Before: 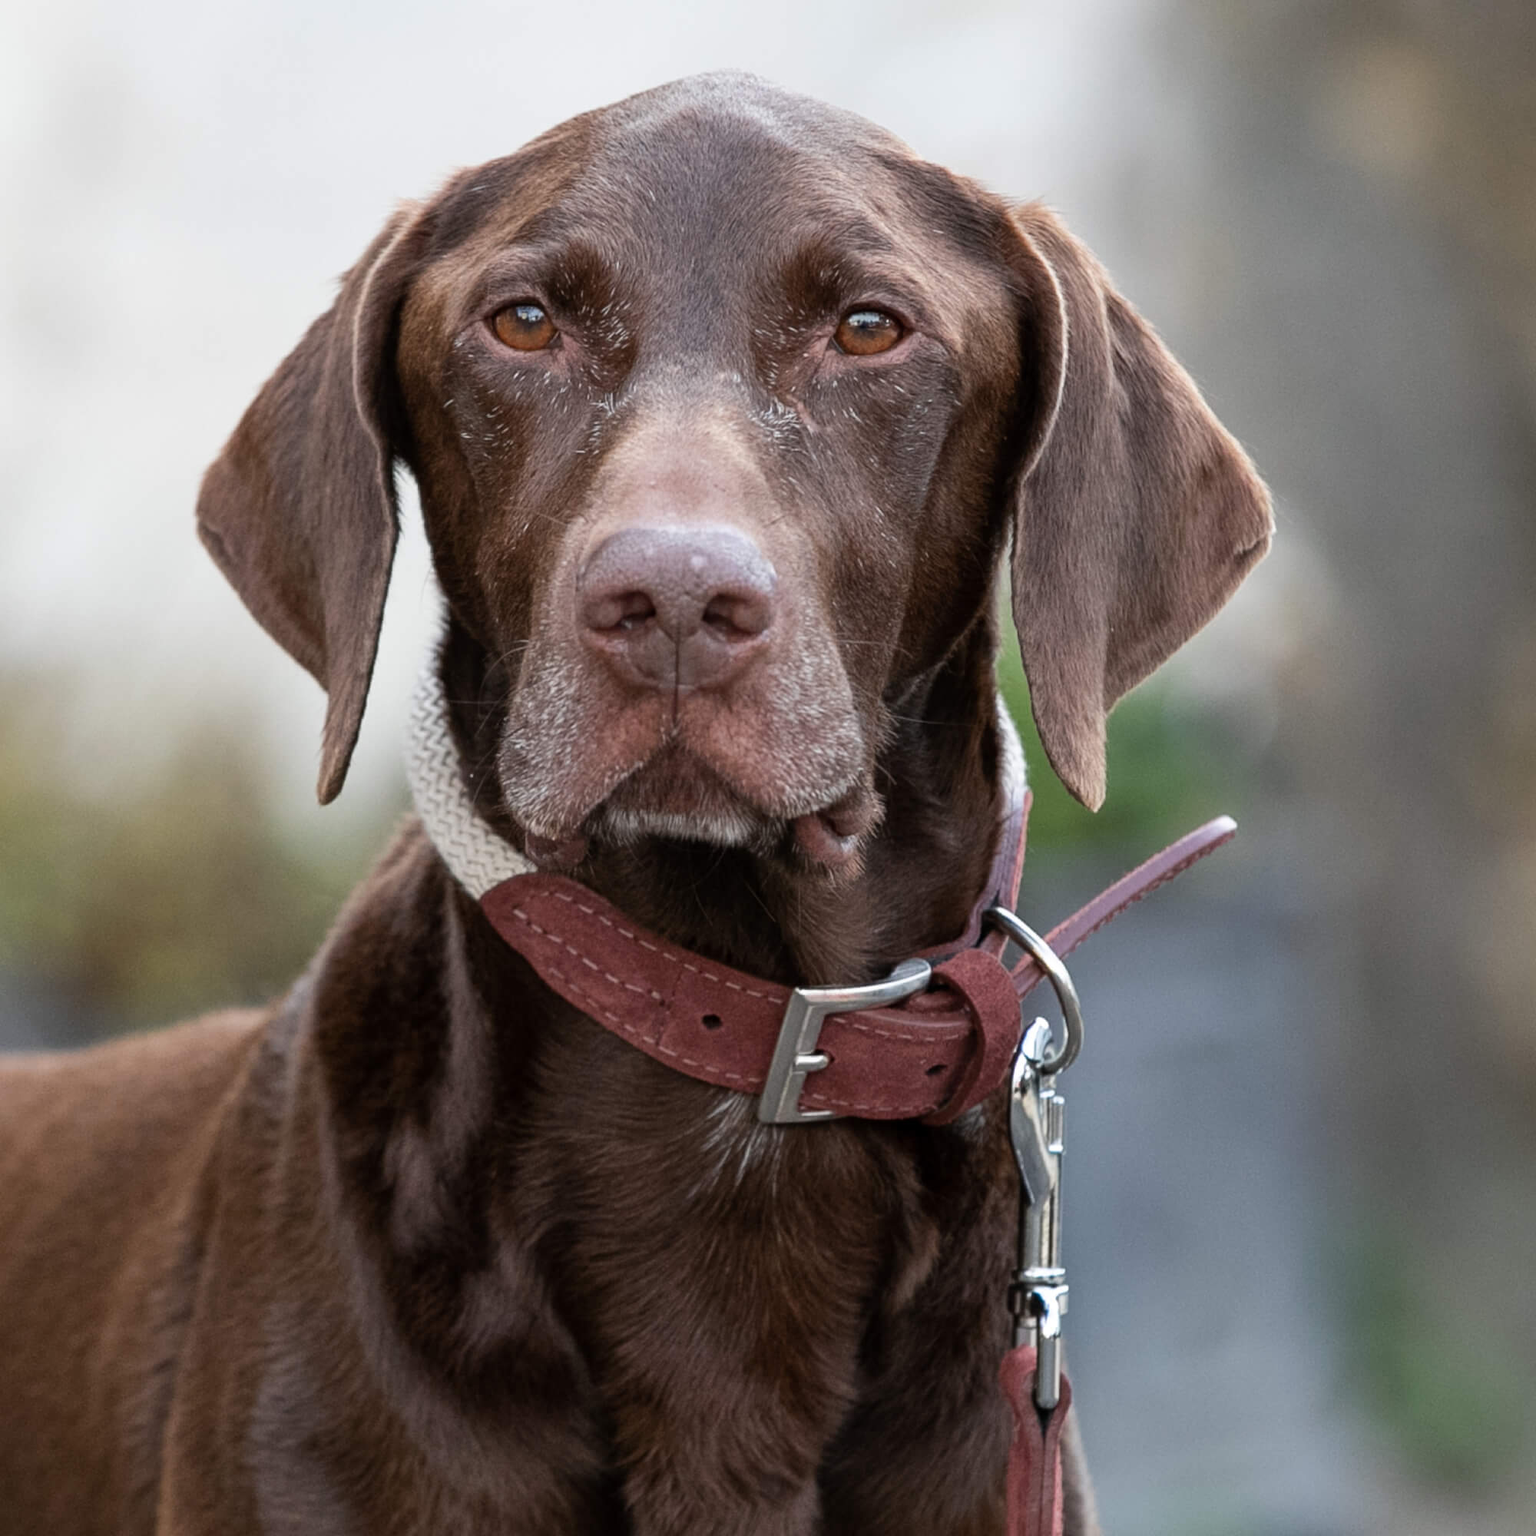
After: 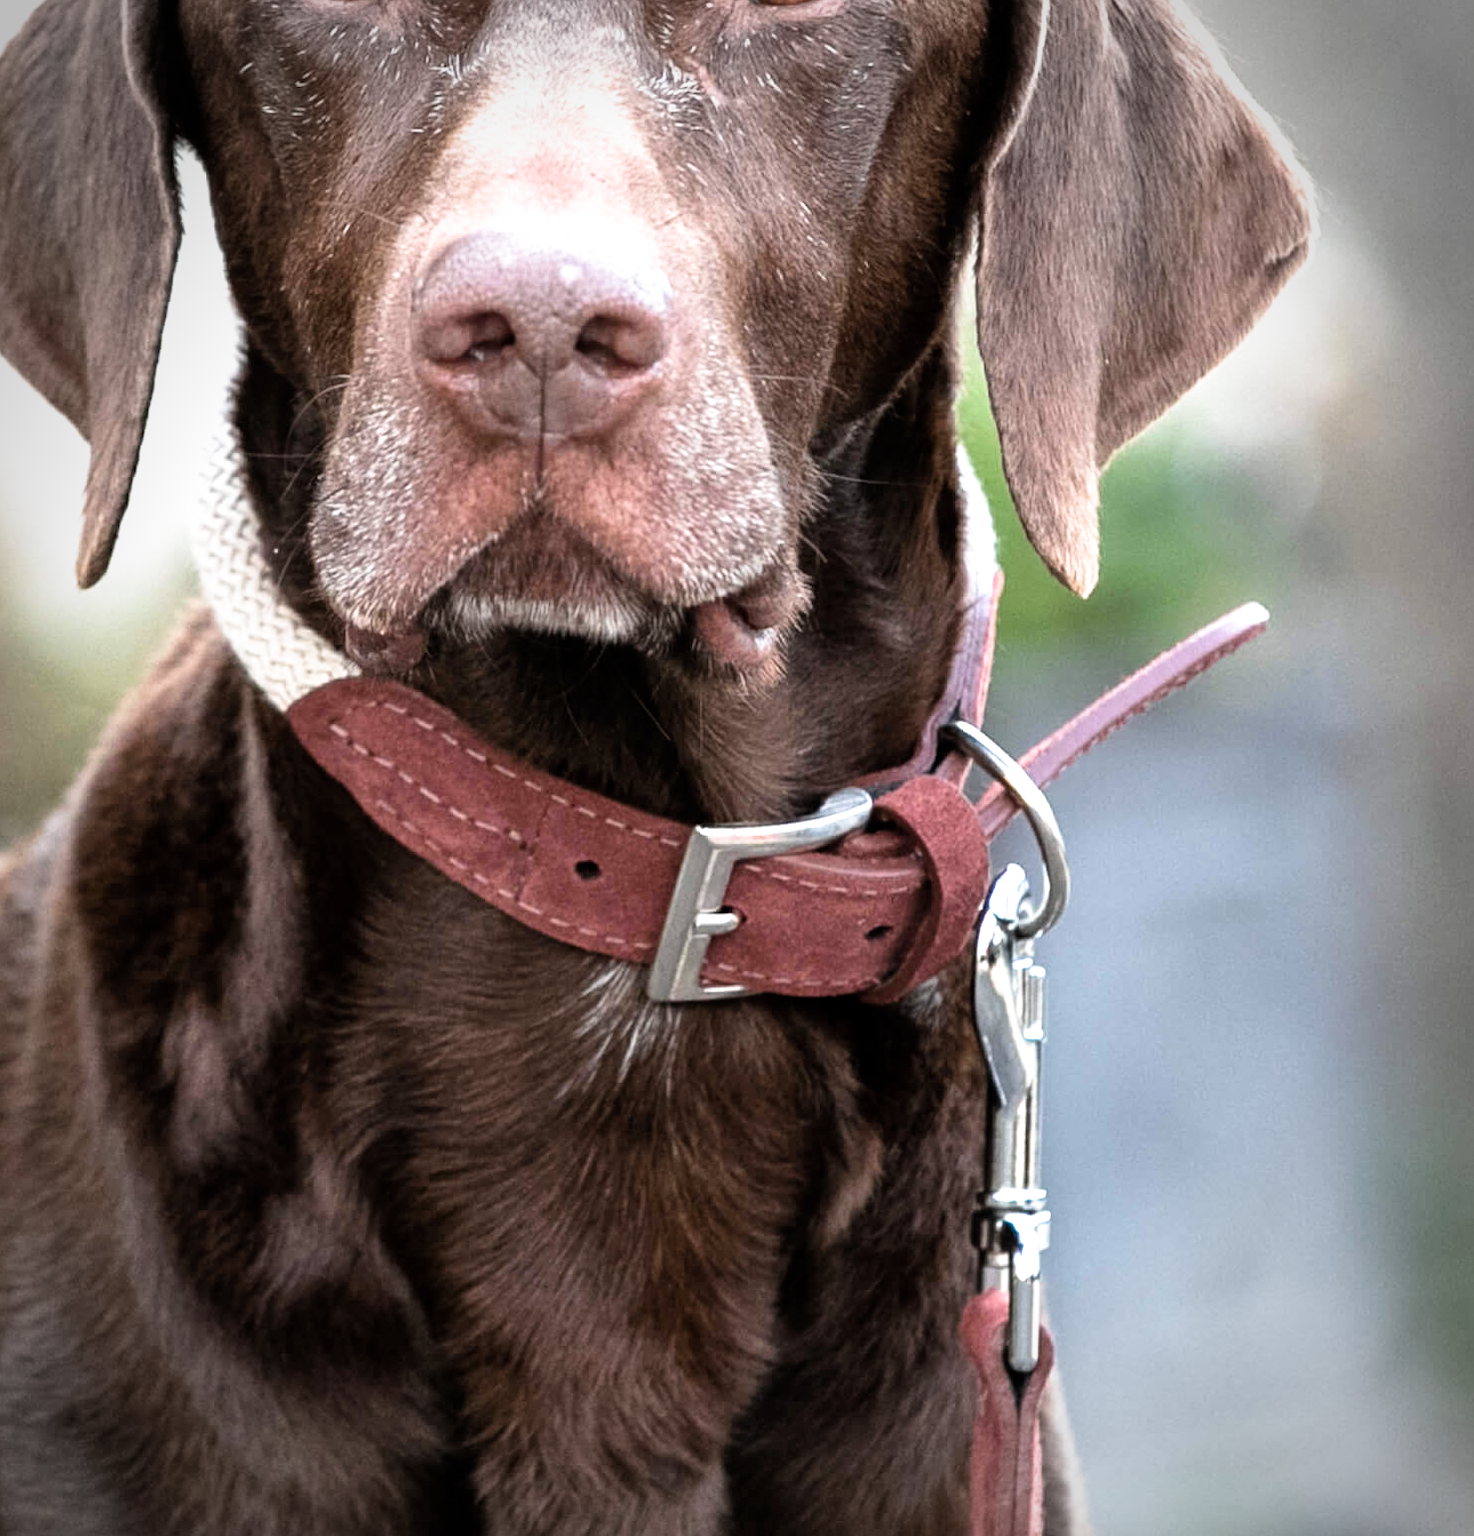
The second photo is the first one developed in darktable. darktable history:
crop: left 16.871%, top 22.857%, right 9.116%
vignetting: automatic ratio true
exposure: black level correction 0, exposure 1.1 EV, compensate highlight preservation false
filmic rgb: black relative exposure -12.8 EV, white relative exposure 2.8 EV, threshold 3 EV, target black luminance 0%, hardness 8.54, latitude 70.41%, contrast 1.133, shadows ↔ highlights balance -0.395%, color science v4 (2020), enable highlight reconstruction true
